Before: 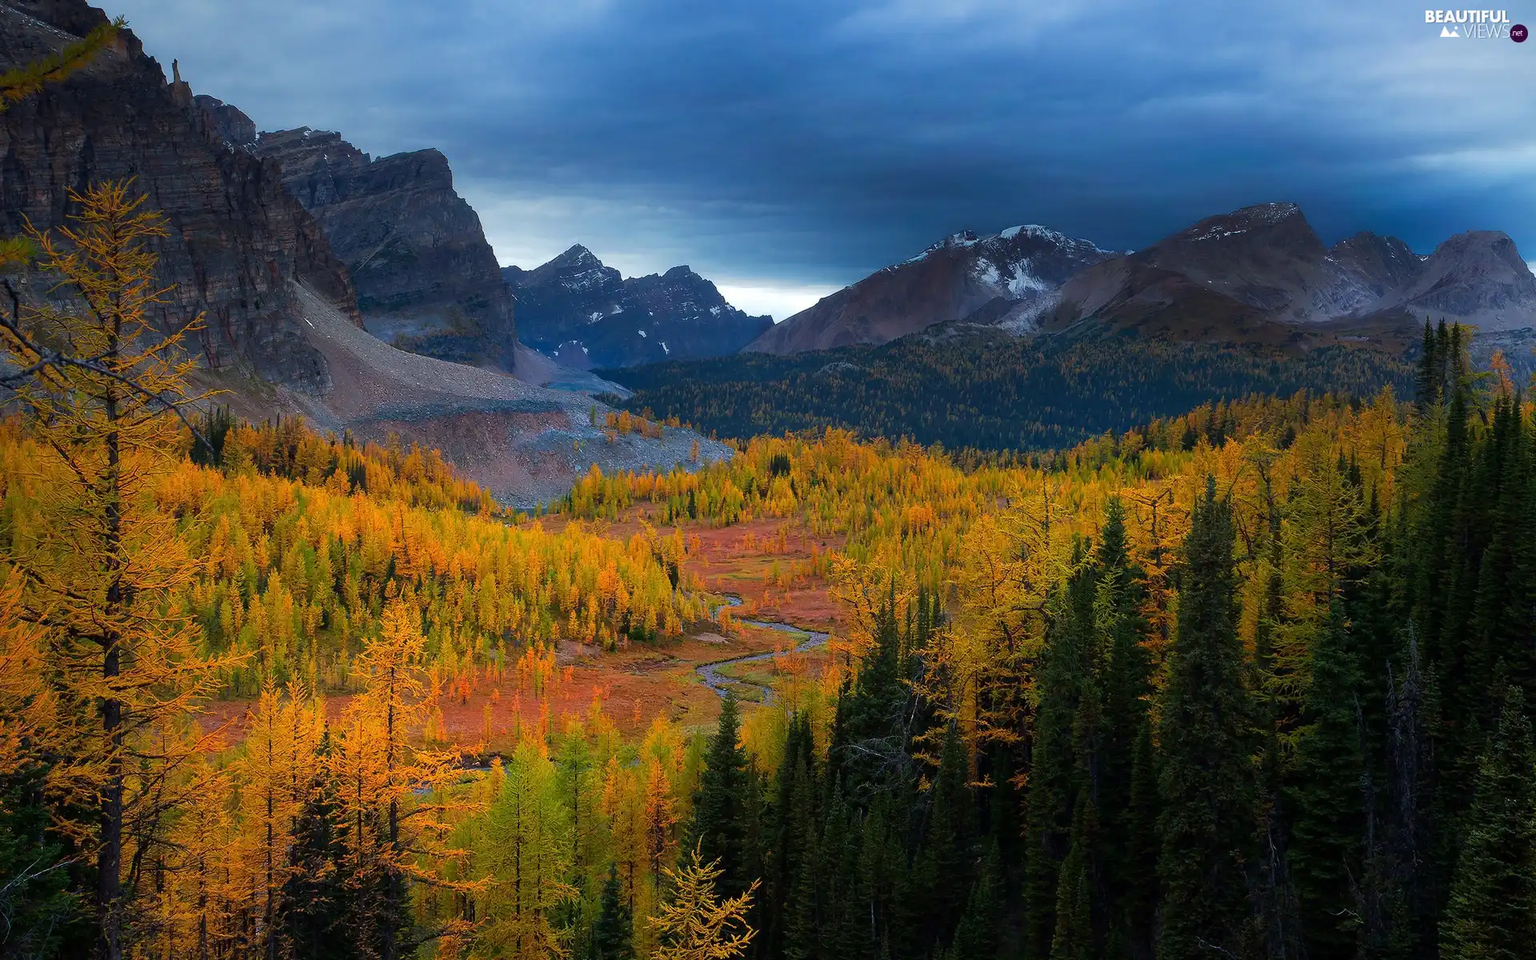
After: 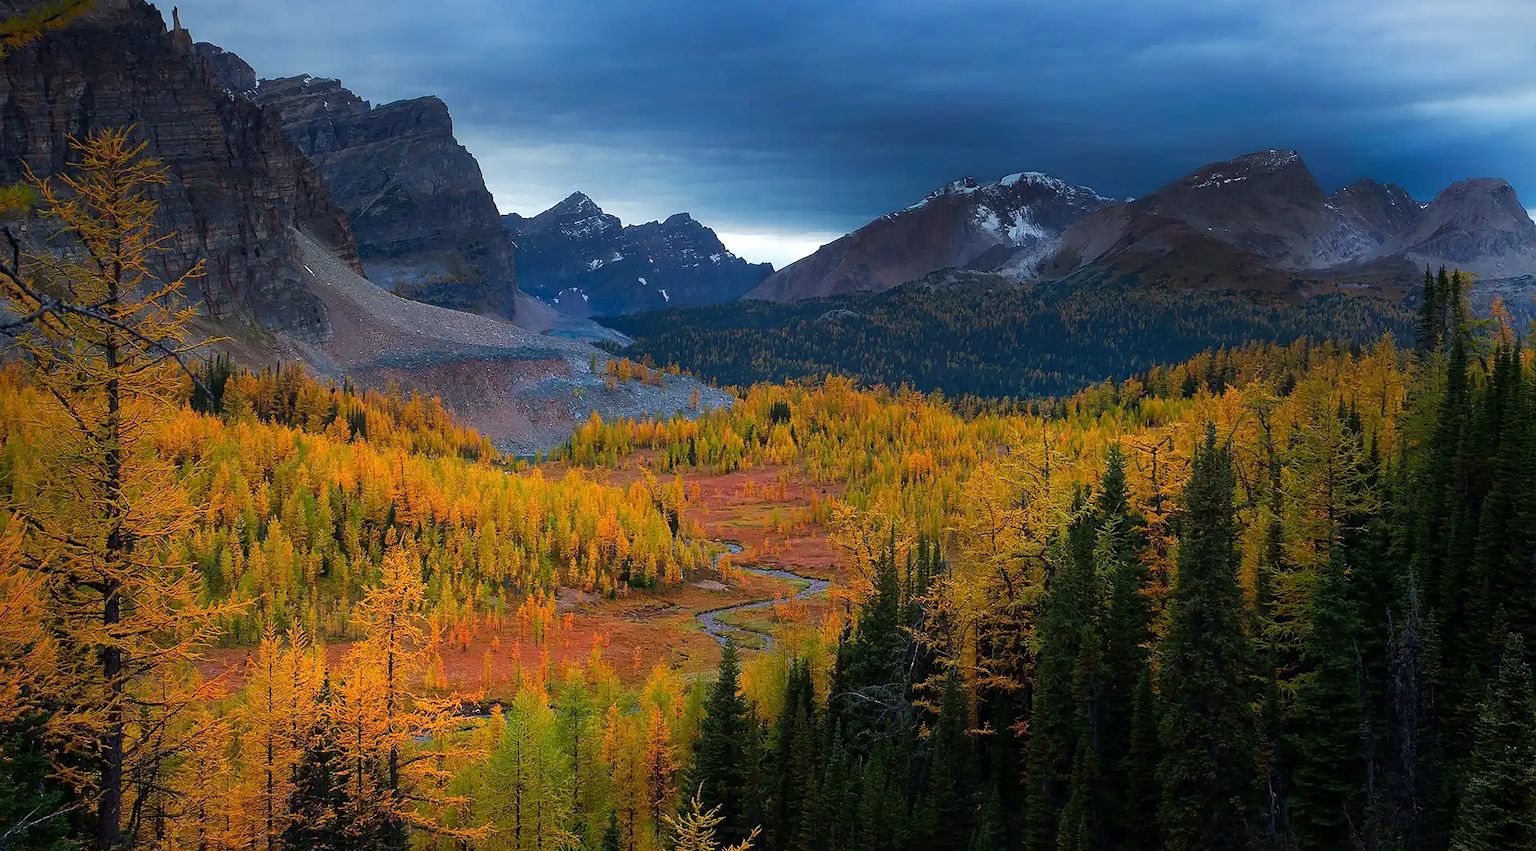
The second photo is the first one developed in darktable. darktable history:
sharpen: amount 0.216
crop and rotate: top 5.529%, bottom 5.723%
